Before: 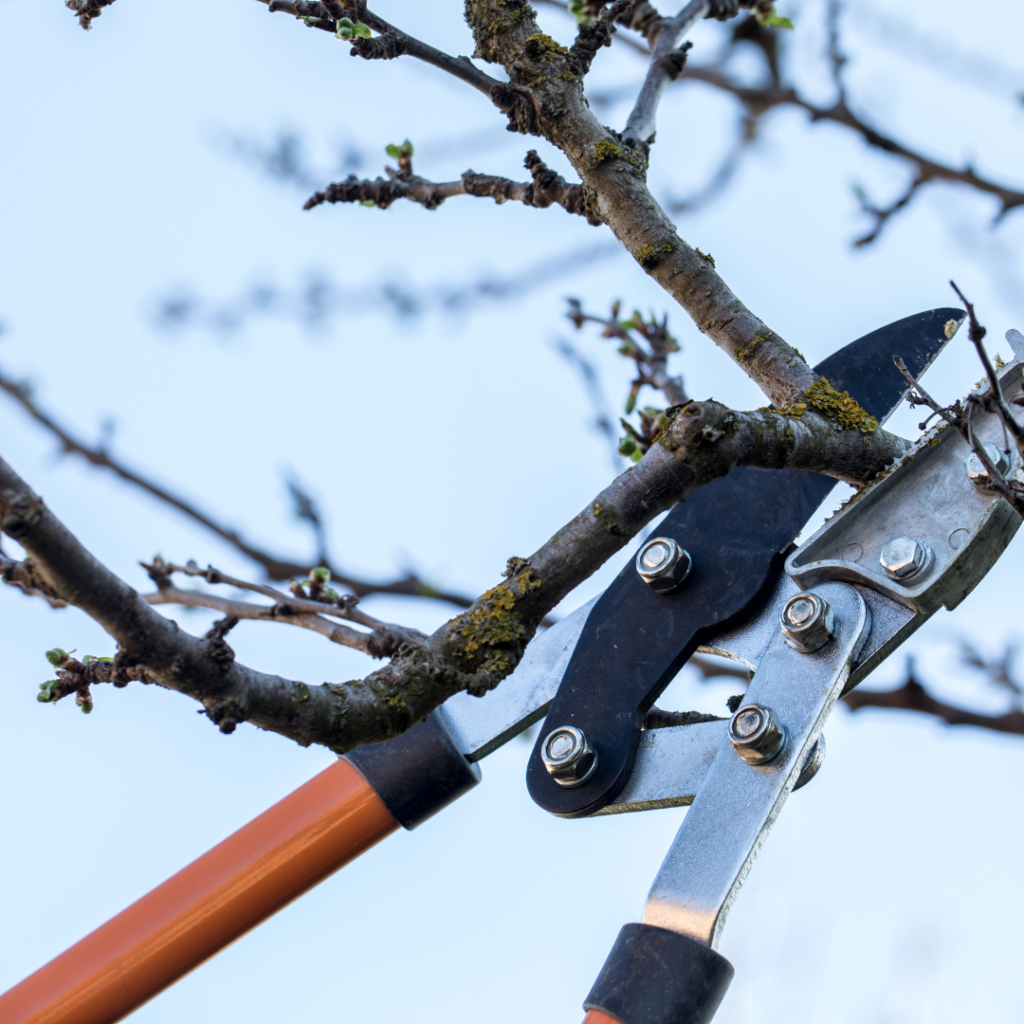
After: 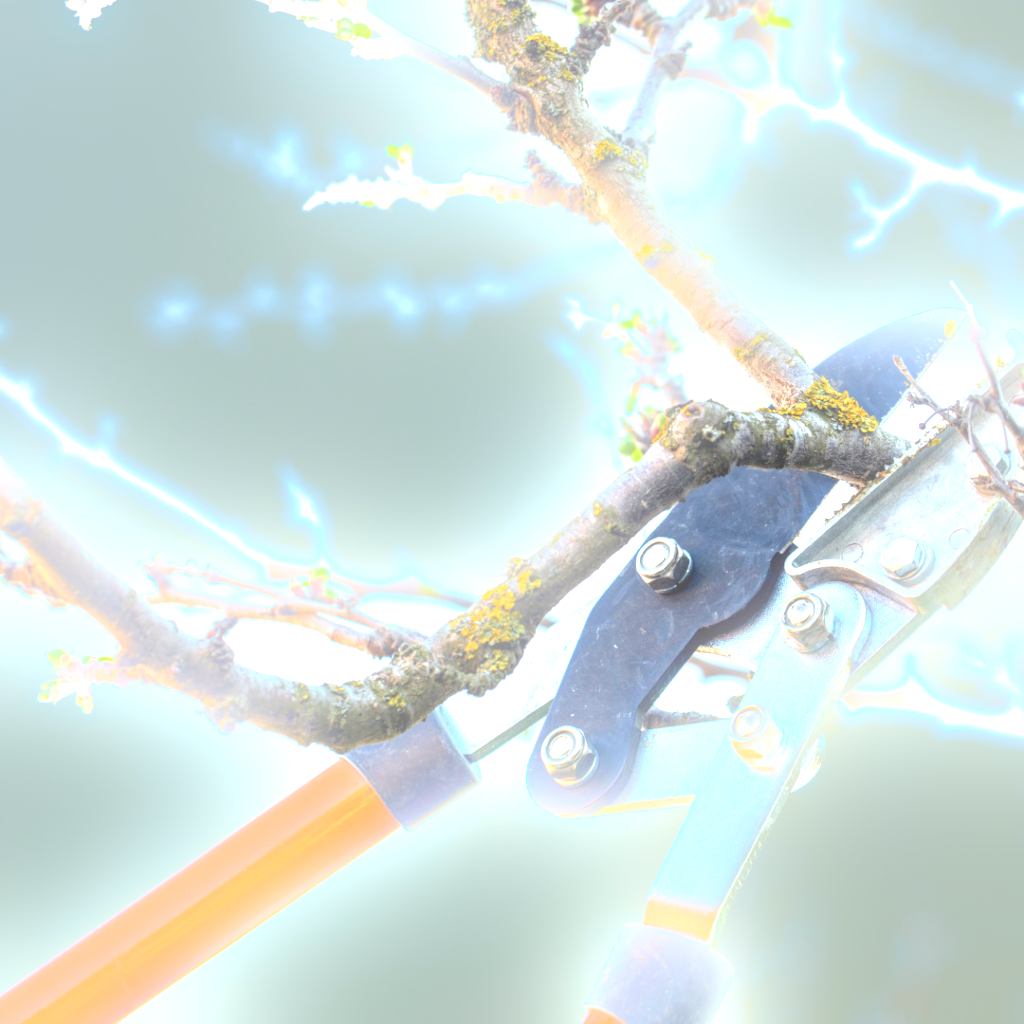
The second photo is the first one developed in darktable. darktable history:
local contrast: on, module defaults
white balance: red 1.029, blue 0.92
exposure: black level correction 0.001, exposure 1.719 EV, compensate exposure bias true, compensate highlight preservation false
bloom: size 15%, threshold 97%, strength 7%
